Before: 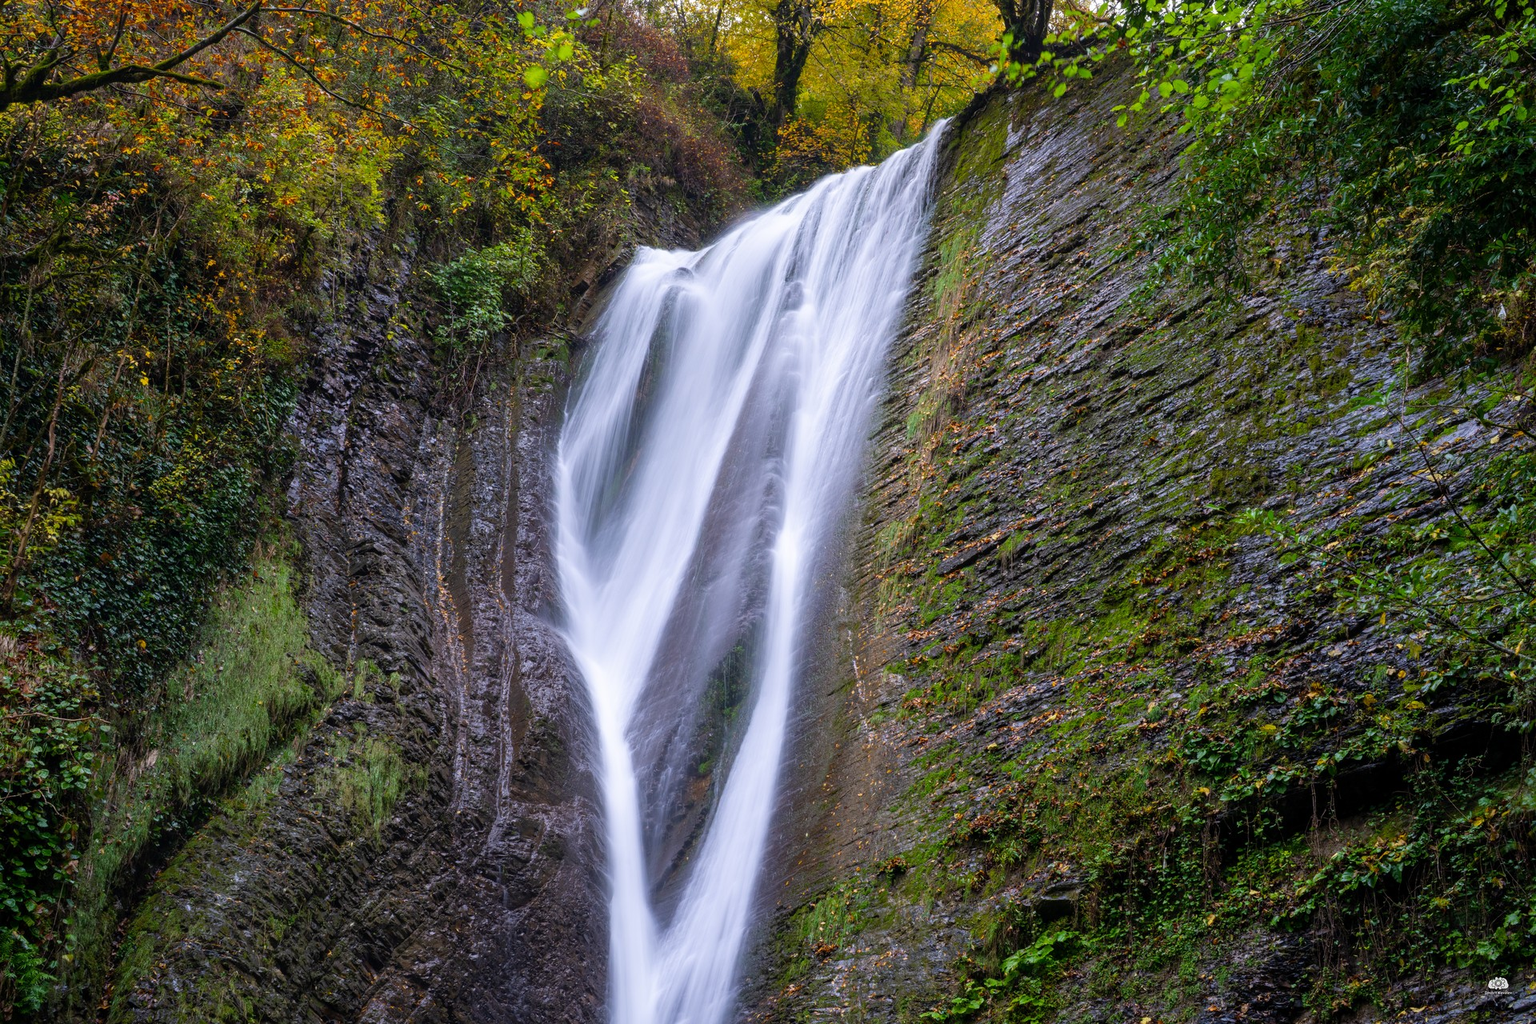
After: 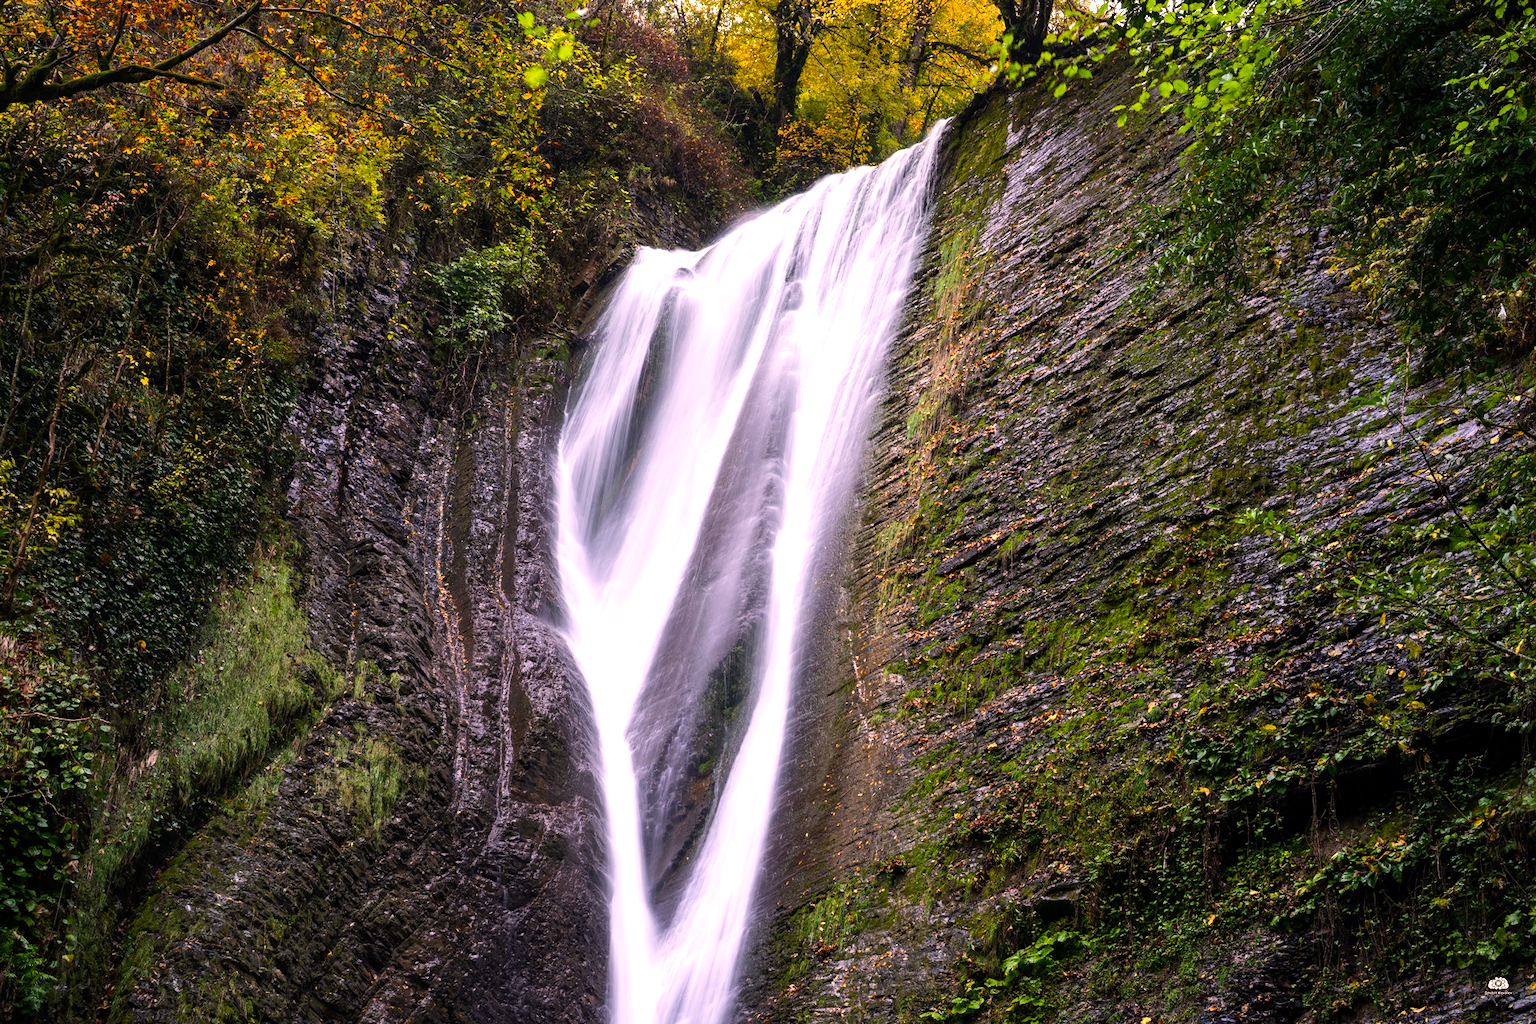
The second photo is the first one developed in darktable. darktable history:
tone equalizer: -8 EV -0.75 EV, -7 EV -0.7 EV, -6 EV -0.6 EV, -5 EV -0.4 EV, -3 EV 0.4 EV, -2 EV 0.6 EV, -1 EV 0.7 EV, +0 EV 0.75 EV, edges refinement/feathering 500, mask exposure compensation -1.57 EV, preserve details no
color correction: highlights a* 11.96, highlights b* 11.58
